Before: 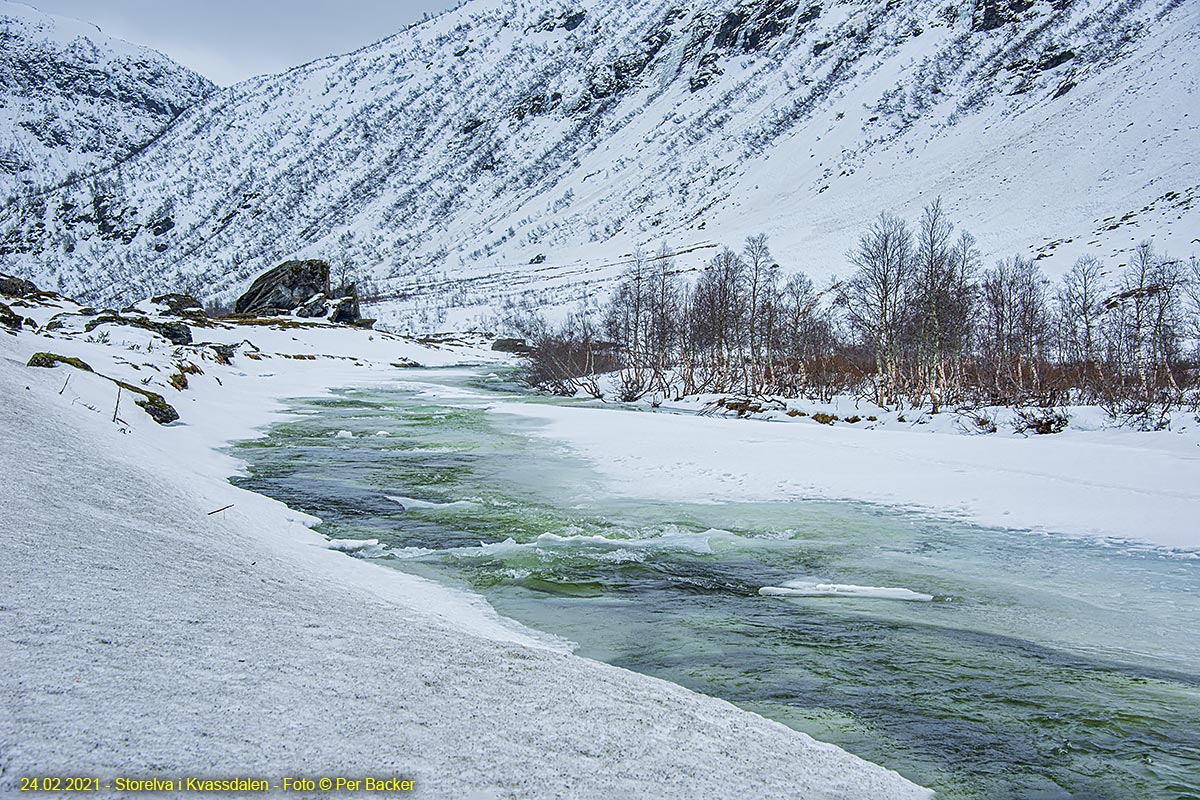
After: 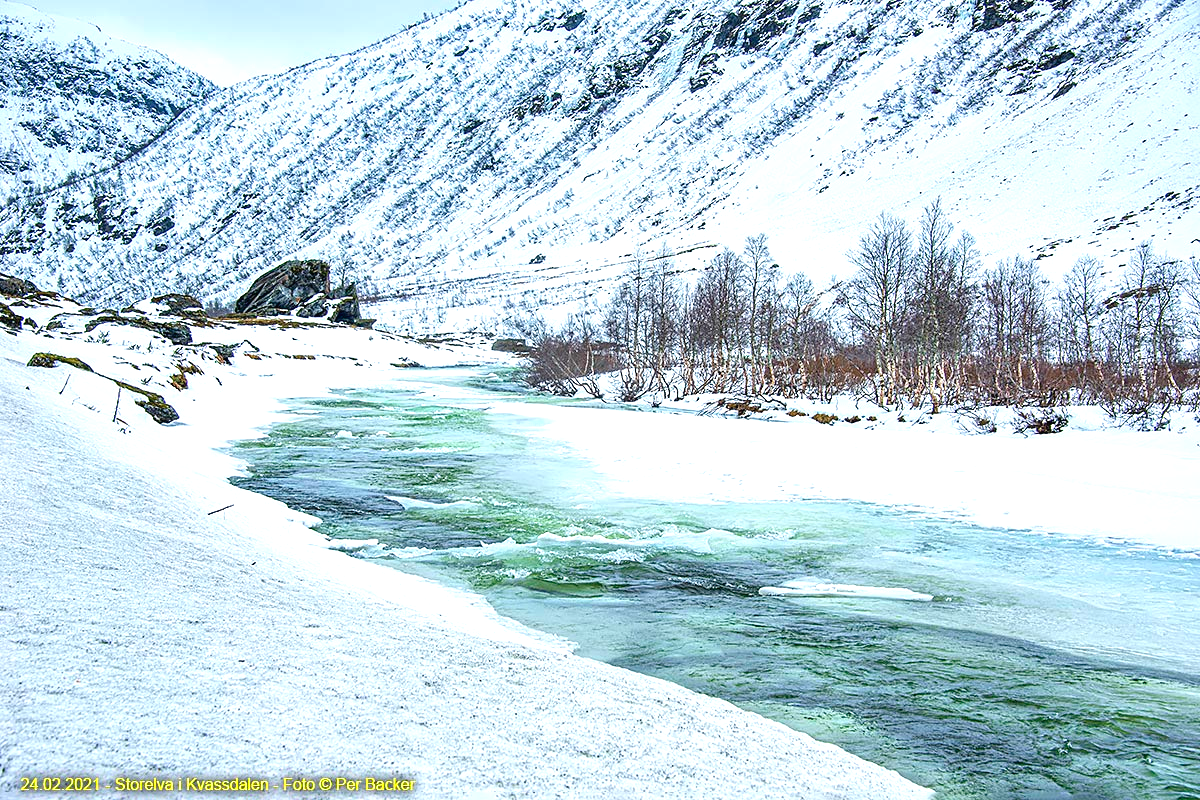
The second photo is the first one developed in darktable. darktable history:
exposure: black level correction -0.001, exposure 0.905 EV, compensate exposure bias true
